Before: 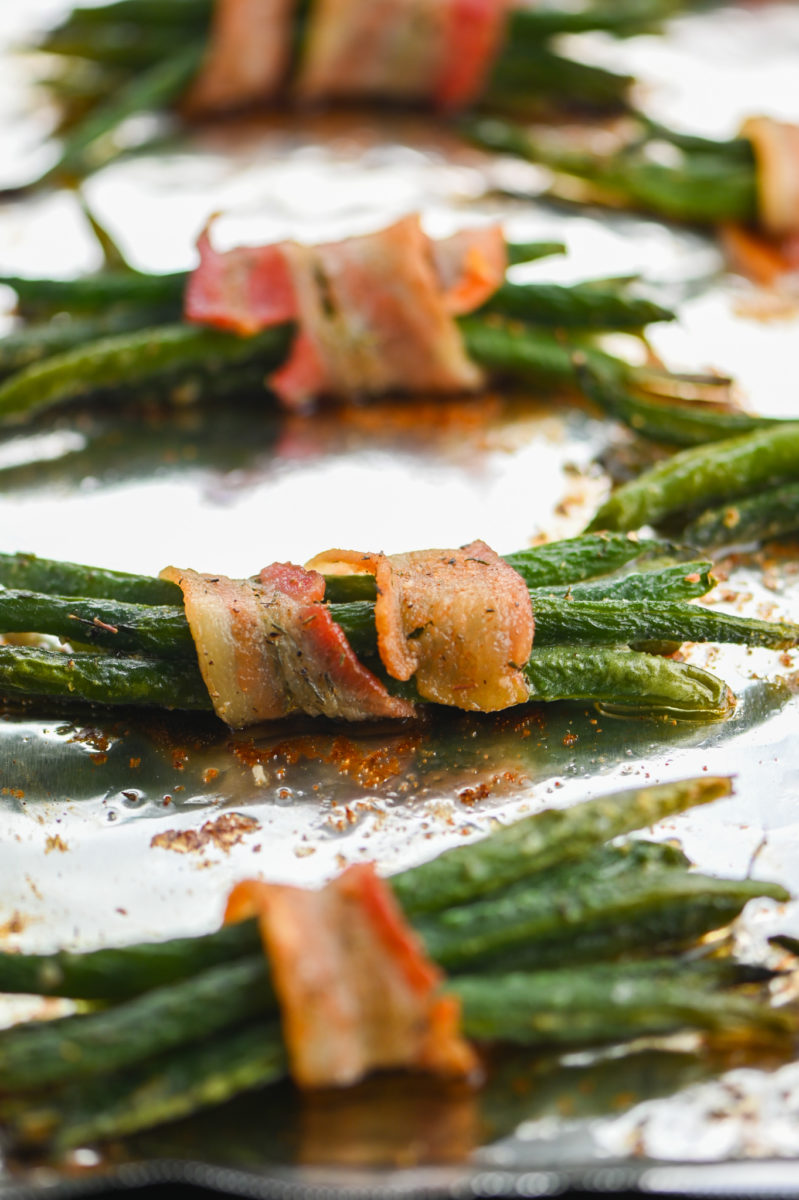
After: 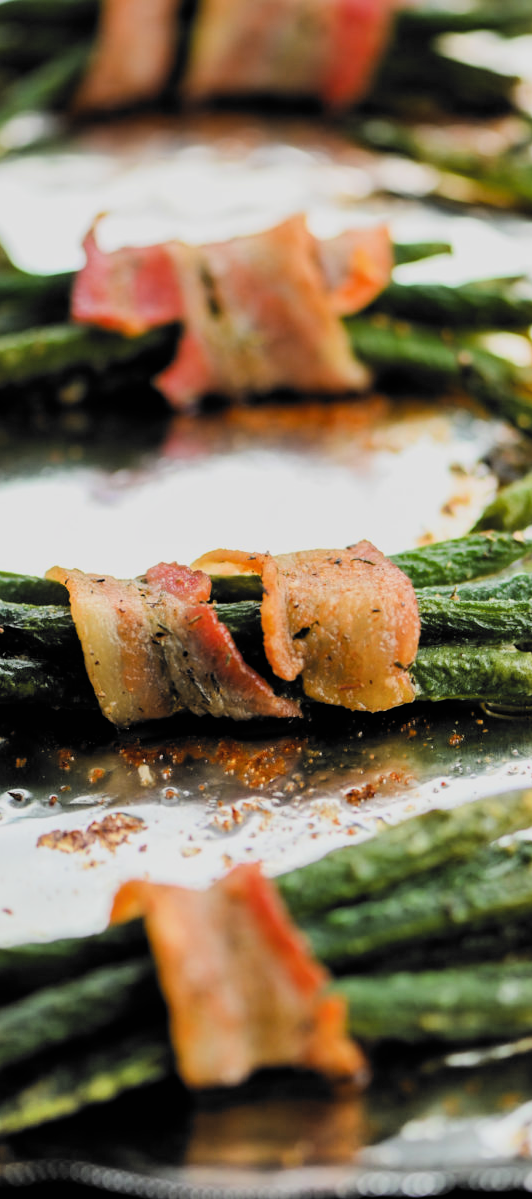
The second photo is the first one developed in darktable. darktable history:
crop and rotate: left 14.344%, right 18.971%
shadows and highlights: soften with gaussian
filmic rgb: black relative exposure -5.01 EV, white relative exposure 3.96 EV, hardness 2.9, contrast 1.3, highlights saturation mix -30.61%, color science v6 (2022)
